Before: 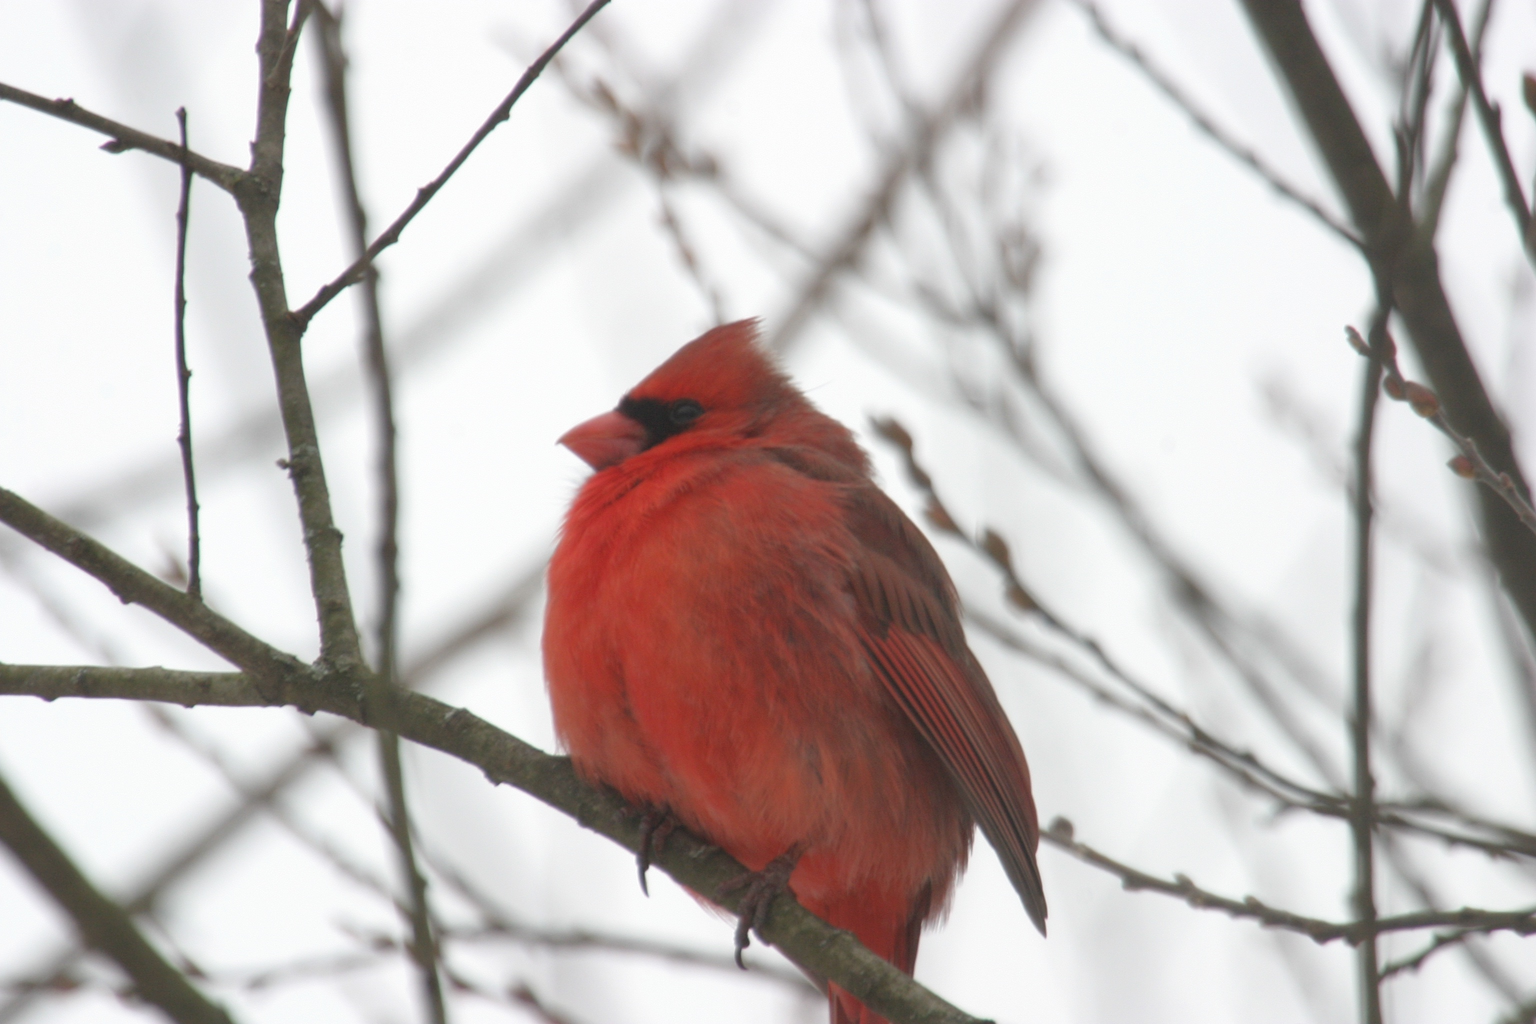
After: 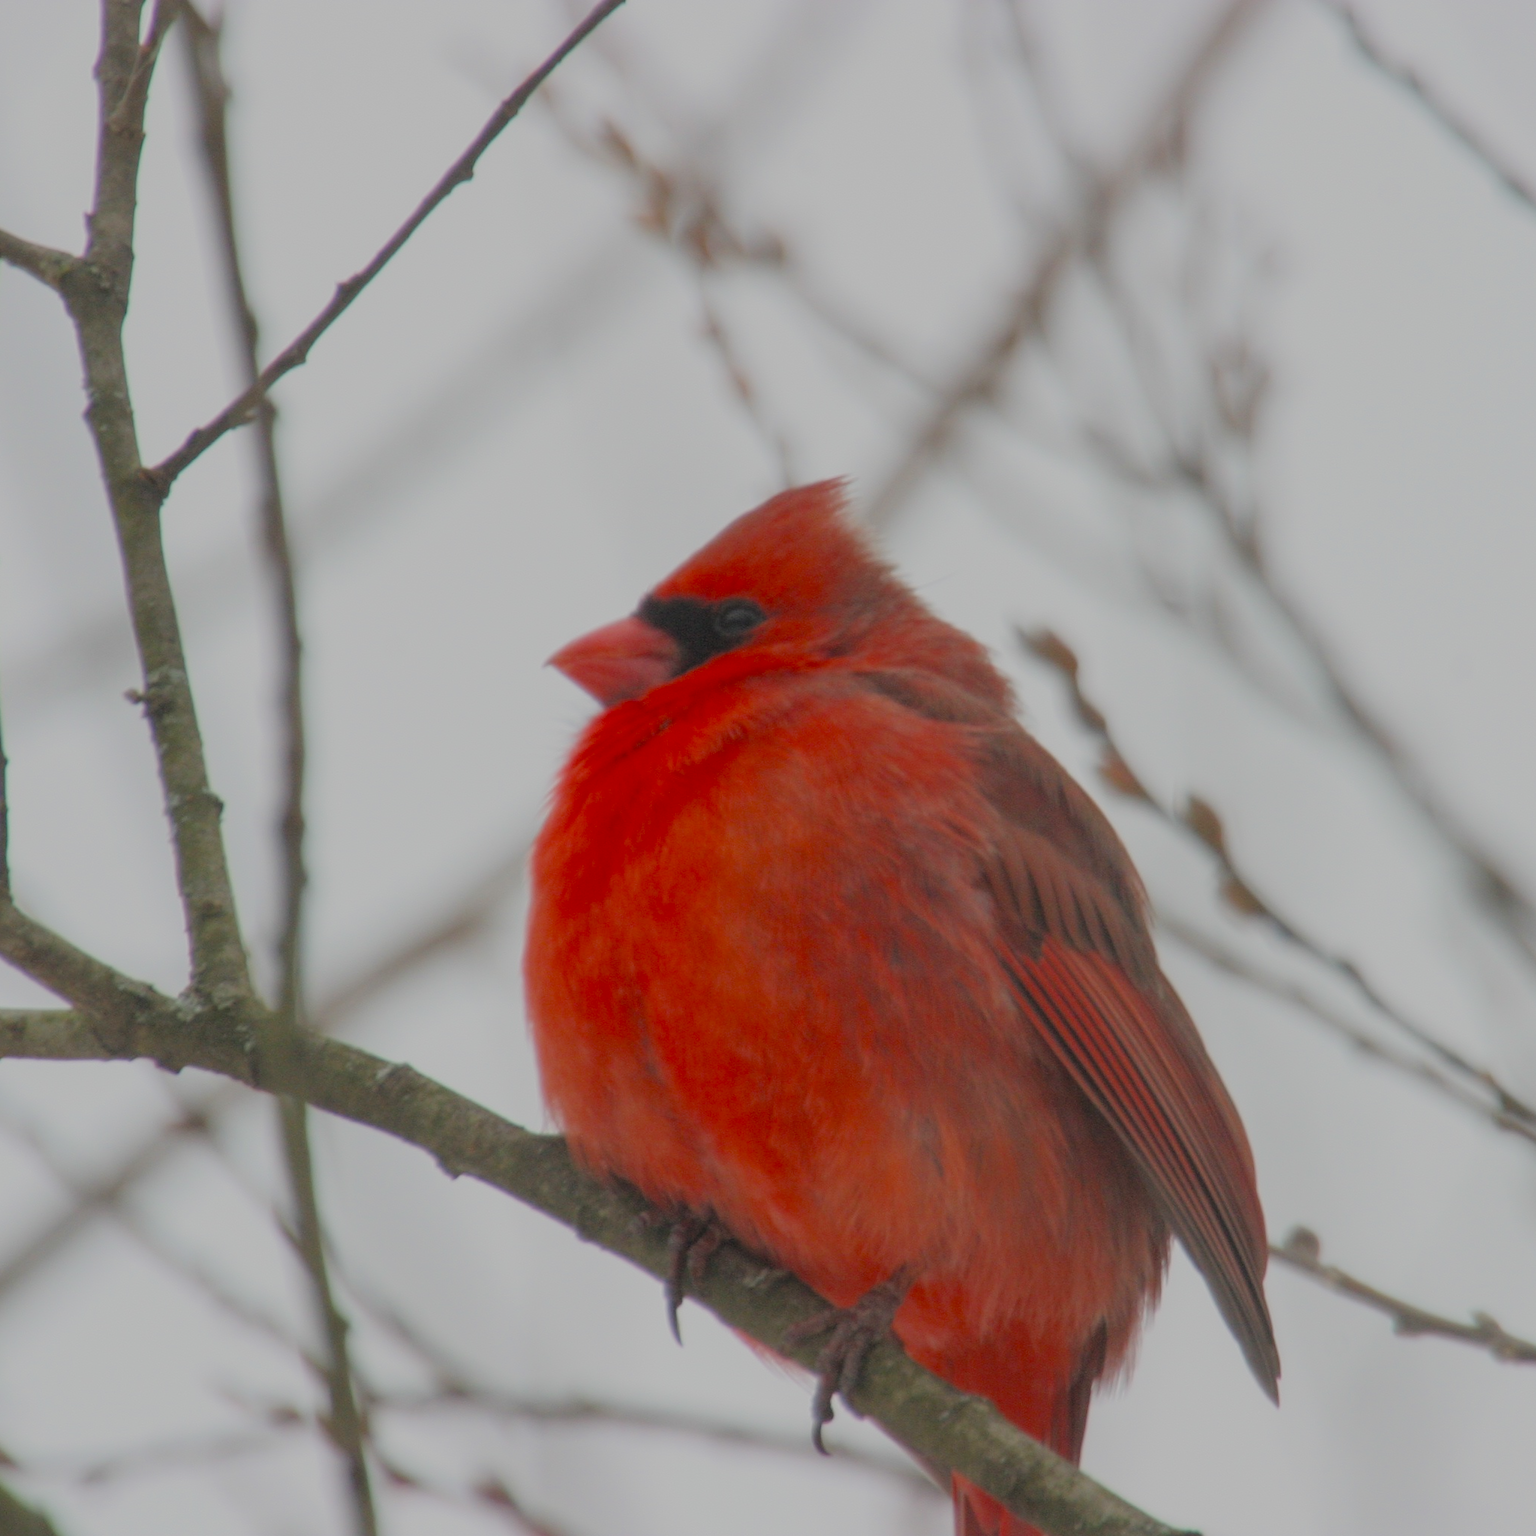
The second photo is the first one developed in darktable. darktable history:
crop and rotate: left 12.648%, right 20.685%
filmic rgb: white relative exposure 8 EV, threshold 3 EV, hardness 2.44, latitude 10.07%, contrast 0.72, highlights saturation mix 10%, shadows ↔ highlights balance 1.38%, color science v4 (2020), enable highlight reconstruction true
local contrast: highlights 100%, shadows 100%, detail 120%, midtone range 0.2
